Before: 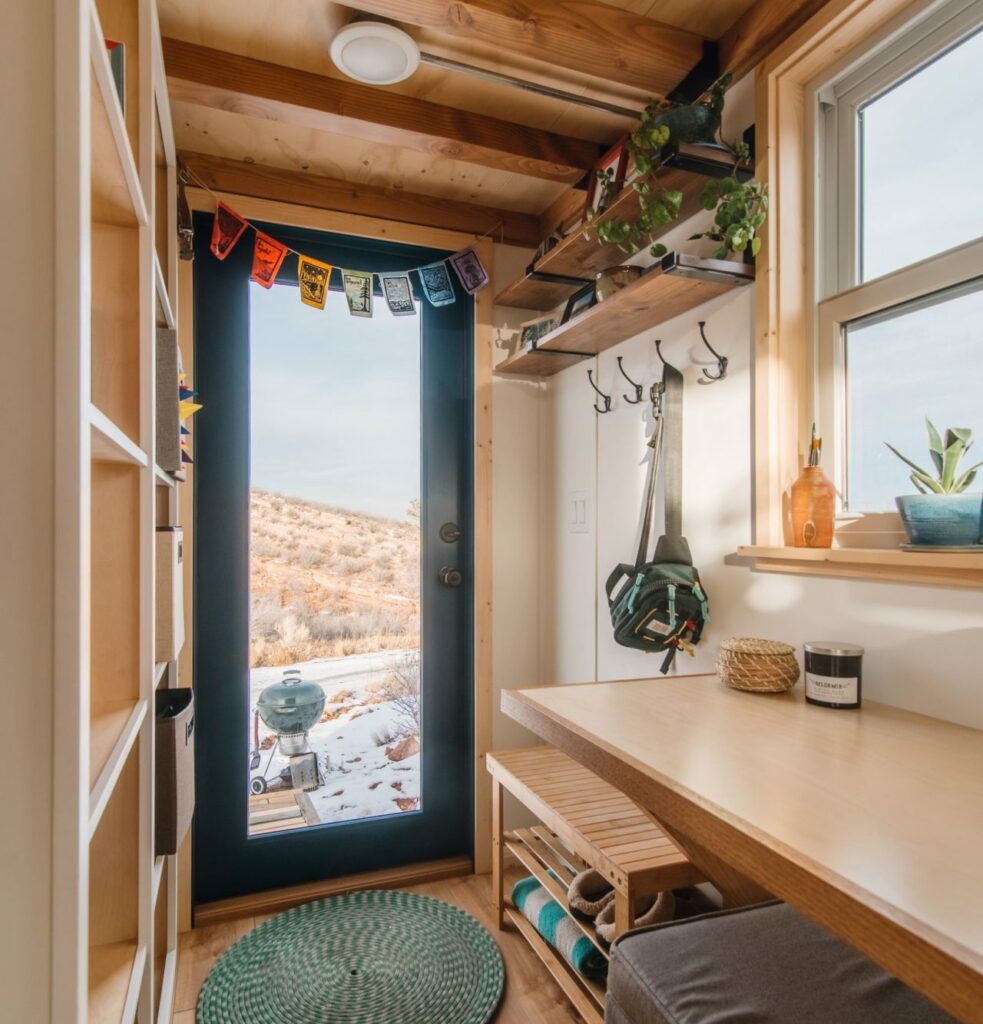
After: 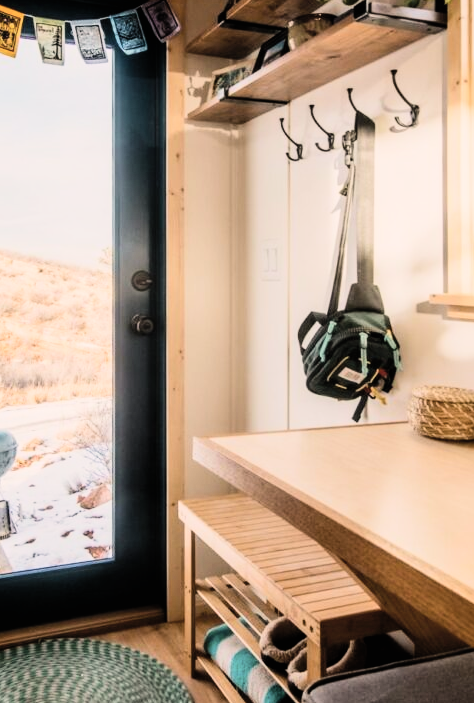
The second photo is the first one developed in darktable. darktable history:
contrast brightness saturation: contrast 0.2, brightness 0.16, saturation 0.22
color balance rgb: global vibrance 42.74%
crop: left 31.379%, top 24.658%, right 20.326%, bottom 6.628%
color correction: highlights a* 5.59, highlights b* 5.24, saturation 0.68
filmic rgb: black relative exposure -5 EV, white relative exposure 3.5 EV, hardness 3.19, contrast 1.4, highlights saturation mix -50%
